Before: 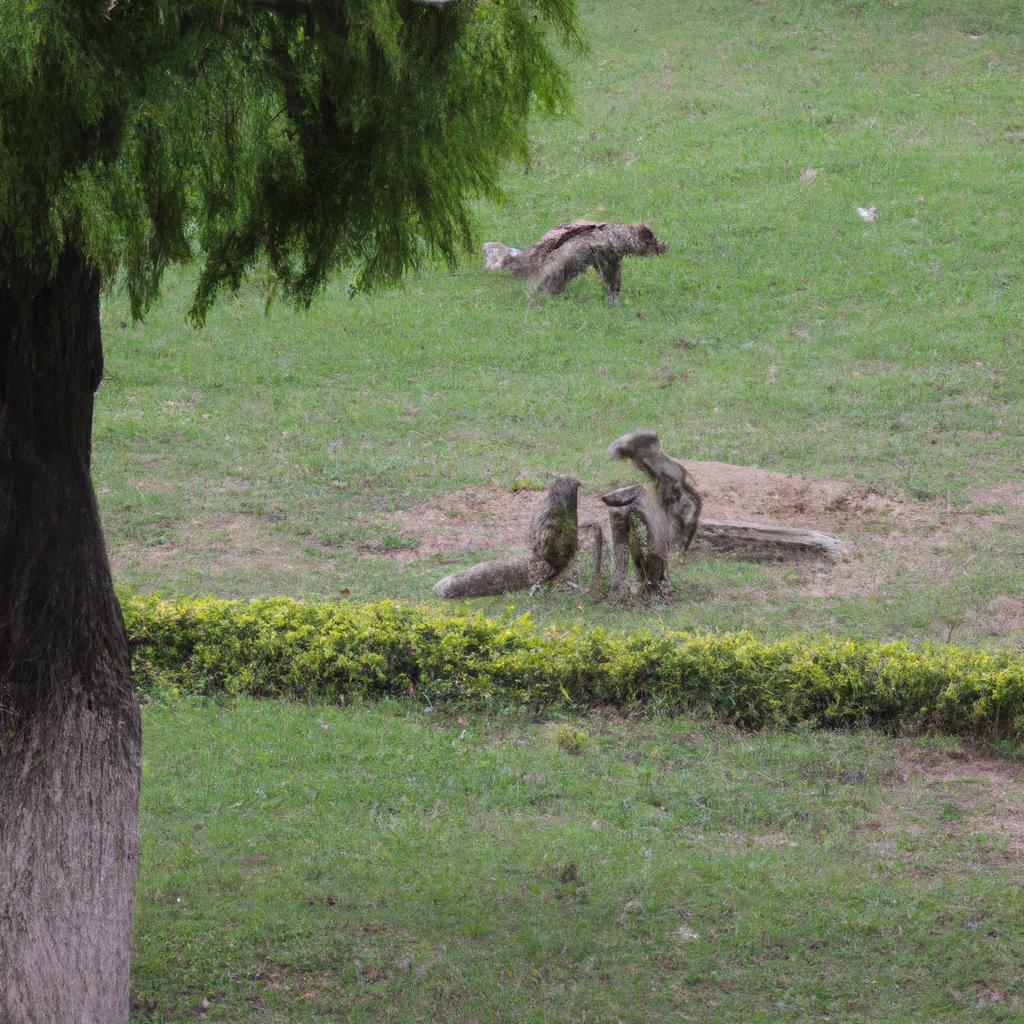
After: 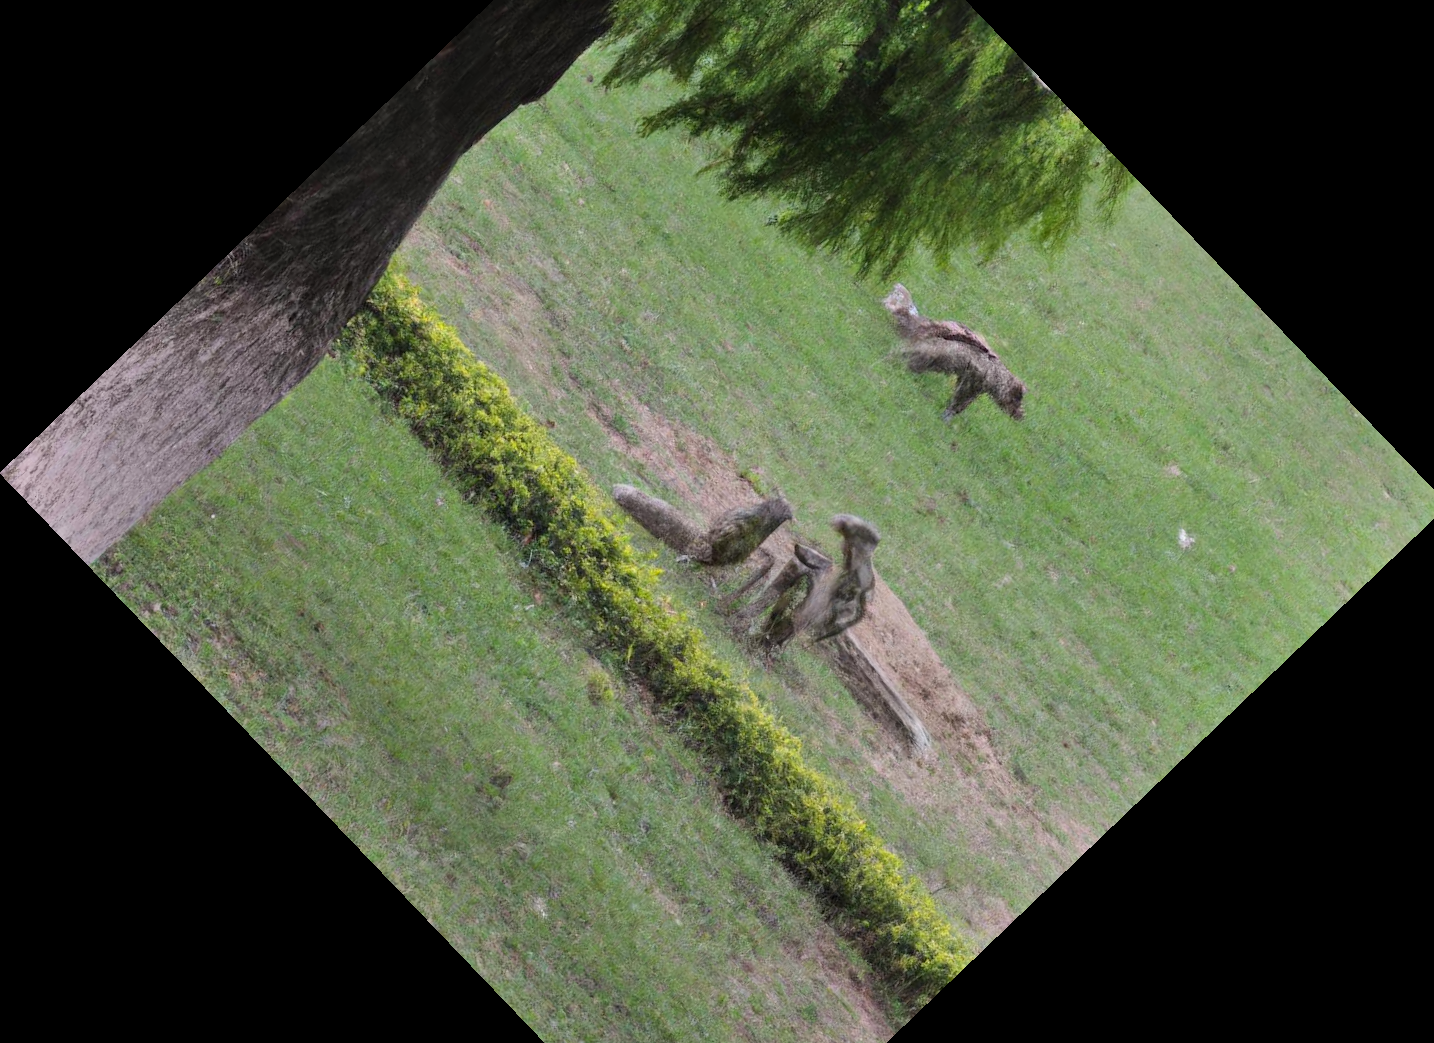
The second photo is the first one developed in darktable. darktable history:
shadows and highlights: soften with gaussian
crop and rotate: angle -46.26°, top 16.234%, right 0.912%, bottom 11.704%
